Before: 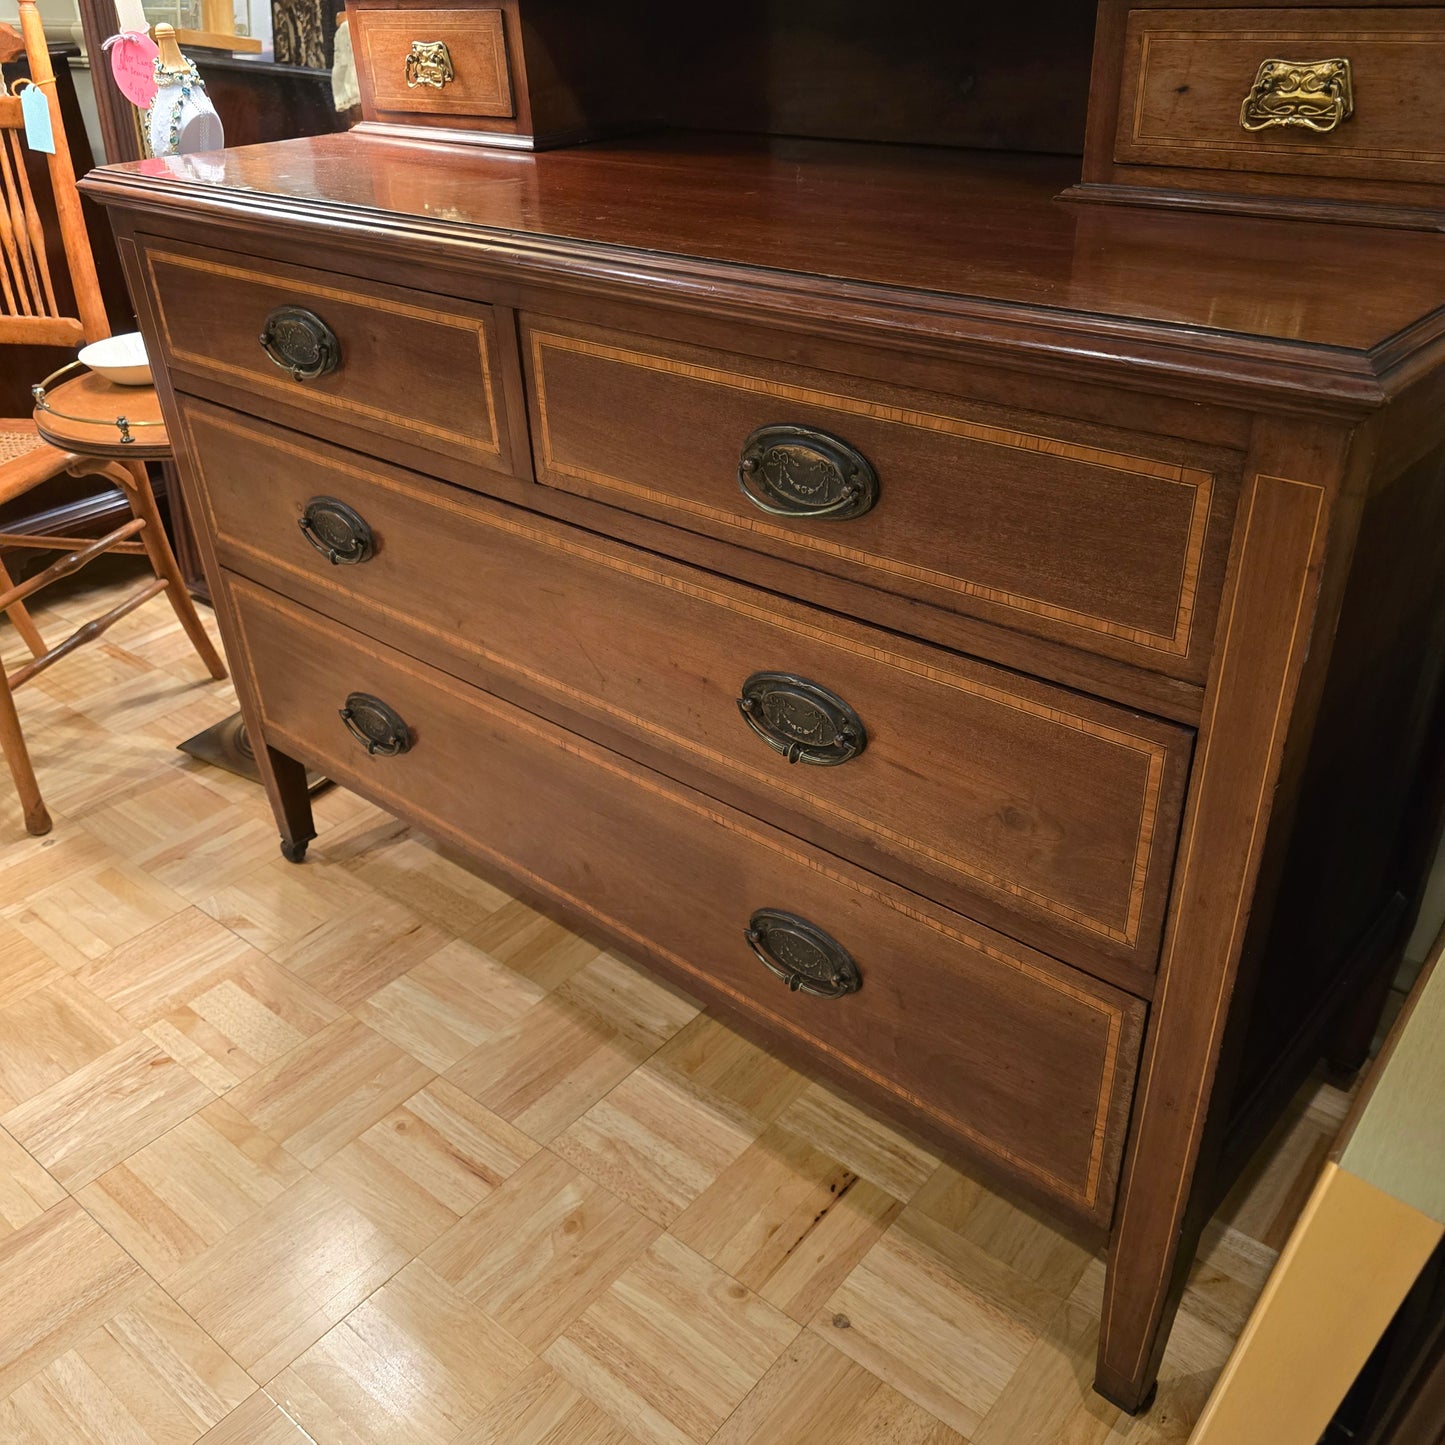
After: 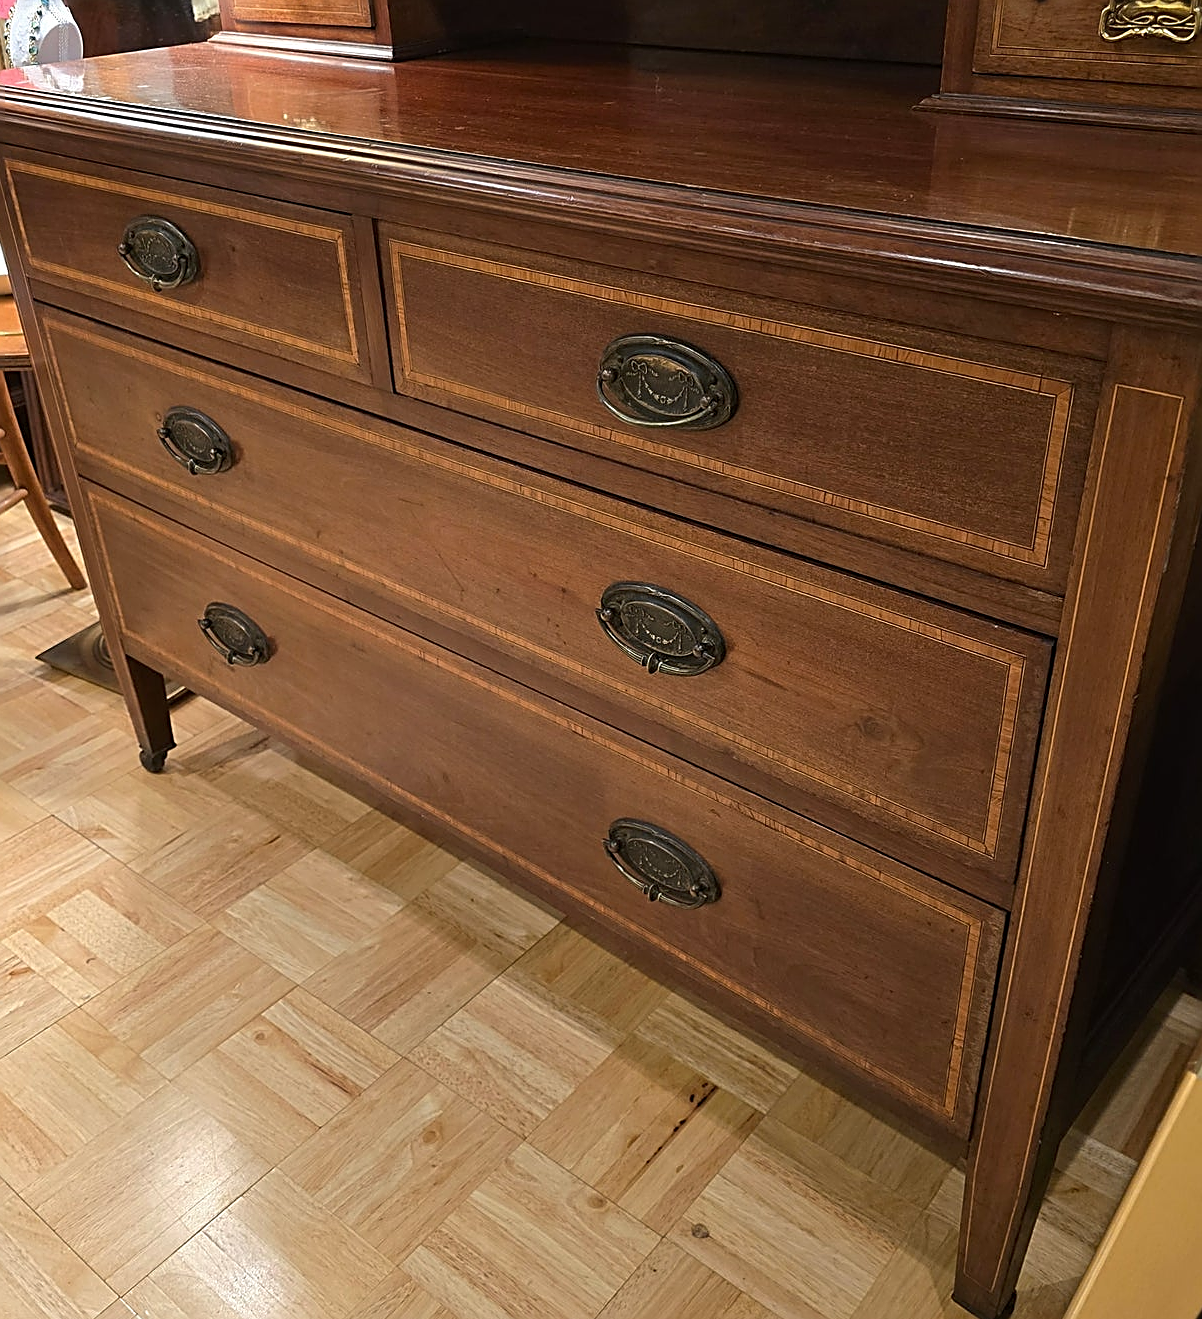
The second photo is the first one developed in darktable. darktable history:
crop: left 9.764%, top 6.25%, right 7.029%, bottom 2.443%
sharpen: amount 1.007
